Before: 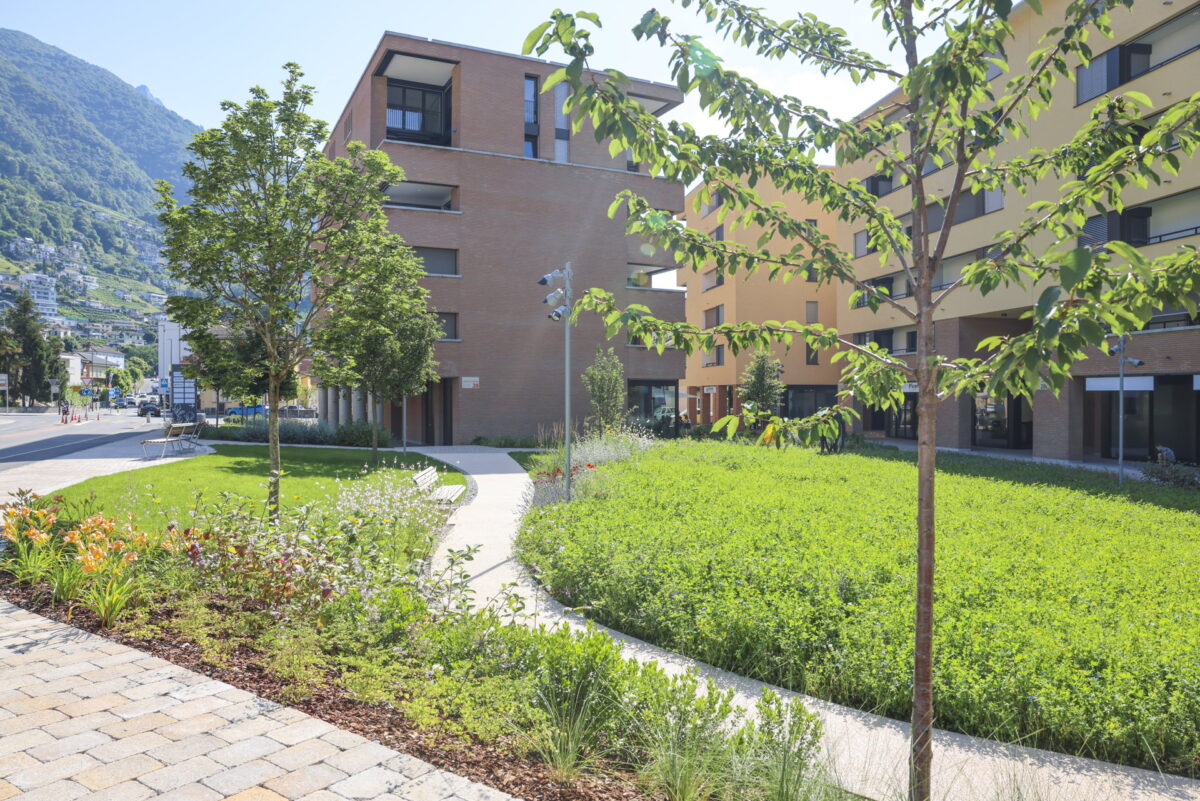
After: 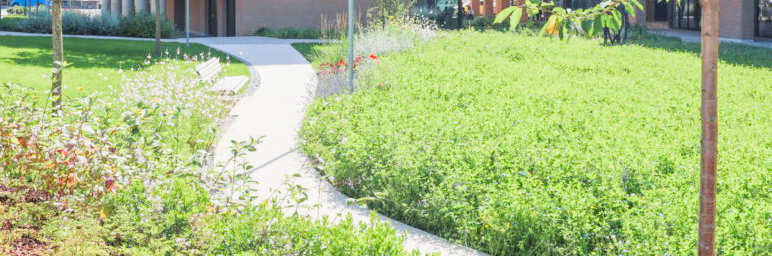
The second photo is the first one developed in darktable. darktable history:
filmic rgb: middle gray luminance 18.42%, black relative exposure -9 EV, white relative exposure 3.75 EV, threshold 6 EV, target black luminance 0%, hardness 4.85, latitude 67.35%, contrast 0.955, highlights saturation mix 20%, shadows ↔ highlights balance 21.36%, add noise in highlights 0, preserve chrominance luminance Y, color science v3 (2019), use custom middle-gray values true, iterations of high-quality reconstruction 0, contrast in highlights soft, enable highlight reconstruction true
exposure: black level correction 0, exposure 1 EV, compensate exposure bias true, compensate highlight preservation false
crop: left 18.091%, top 51.13%, right 17.525%, bottom 16.85%
